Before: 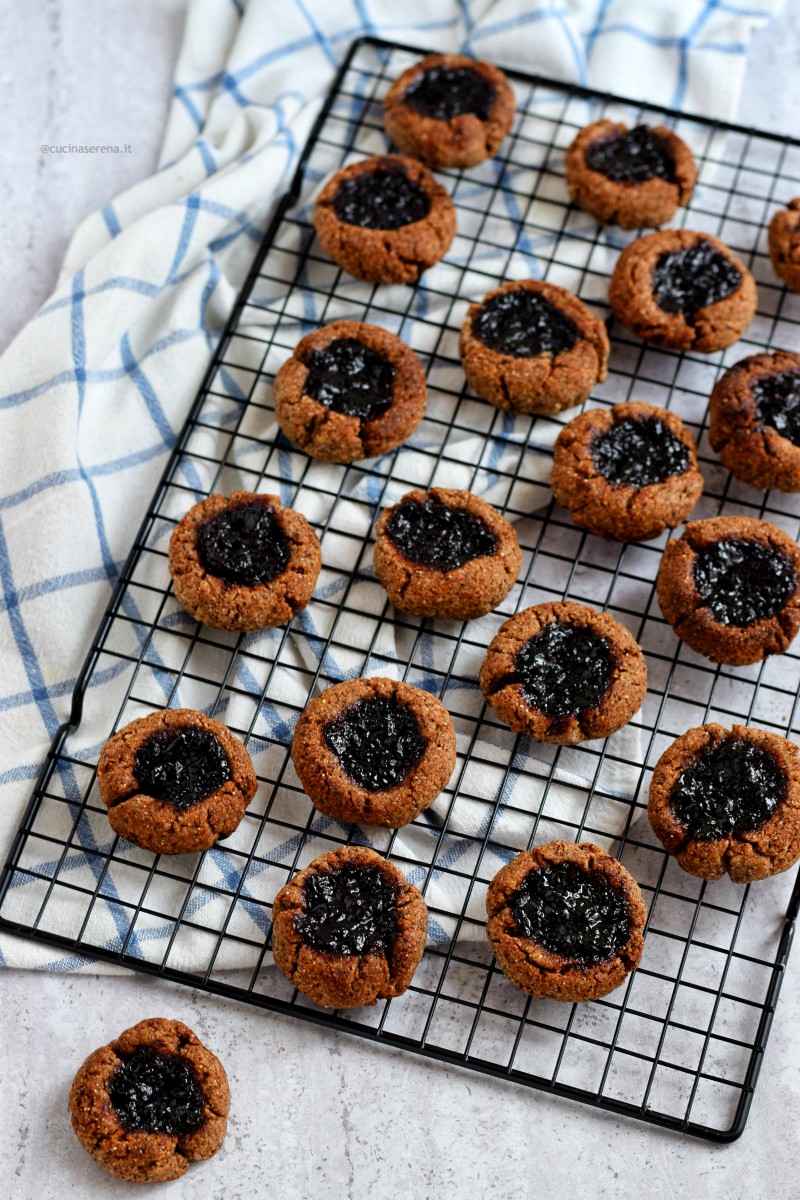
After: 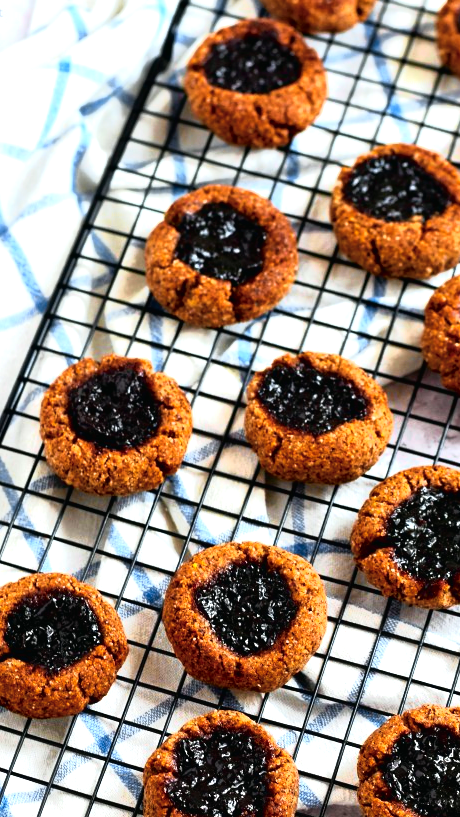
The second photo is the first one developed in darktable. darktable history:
tone curve: curves: ch0 [(0, 0) (0.105, 0.068) (0.181, 0.185) (0.28, 0.291) (0.384, 0.404) (0.485, 0.531) (0.638, 0.681) (0.795, 0.879) (1, 0.977)]; ch1 [(0, 0) (0.161, 0.092) (0.35, 0.33) (0.379, 0.401) (0.456, 0.469) (0.504, 0.5) (0.512, 0.514) (0.58, 0.597) (0.635, 0.646) (1, 1)]; ch2 [(0, 0) (0.371, 0.362) (0.437, 0.437) (0.5, 0.5) (0.53, 0.523) (0.56, 0.58) (0.622, 0.606) (1, 1)], color space Lab, independent channels, preserve colors none
exposure: black level correction 0, exposure 0.59 EV, compensate highlight preservation false
color balance rgb: global offset › luminance 0.255%, perceptual saturation grading › global saturation 29.603%, perceptual brilliance grading › highlights 10.737%, perceptual brilliance grading › shadows -11.421%, global vibrance 20%
crop: left 16.189%, top 11.337%, right 26.251%, bottom 20.525%
